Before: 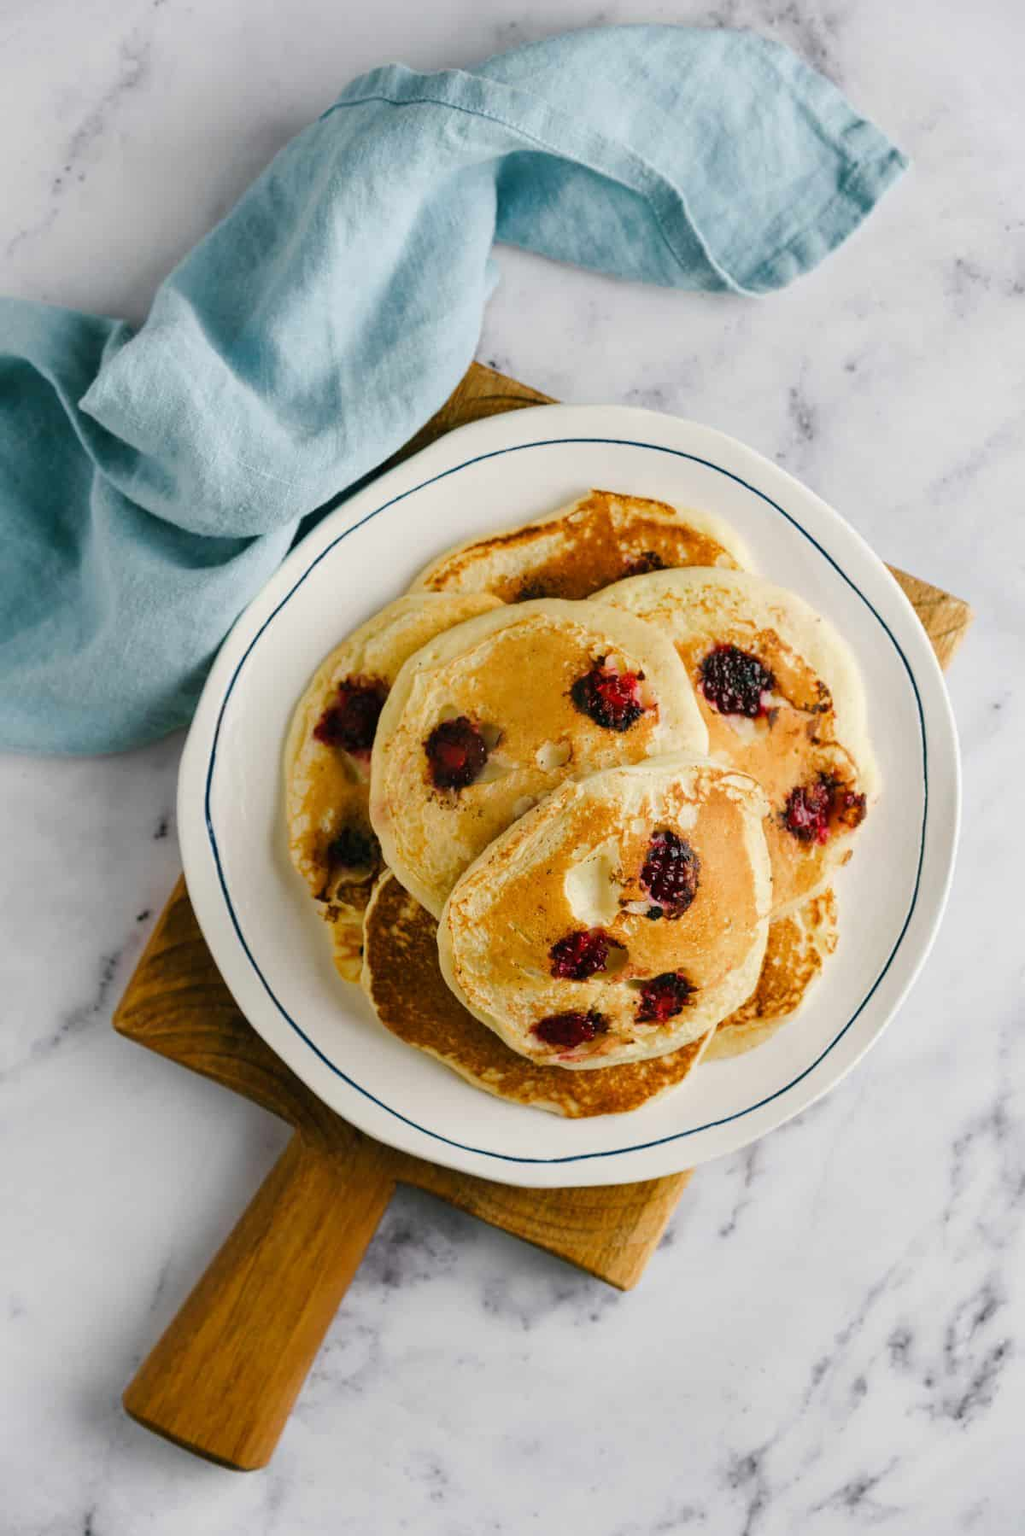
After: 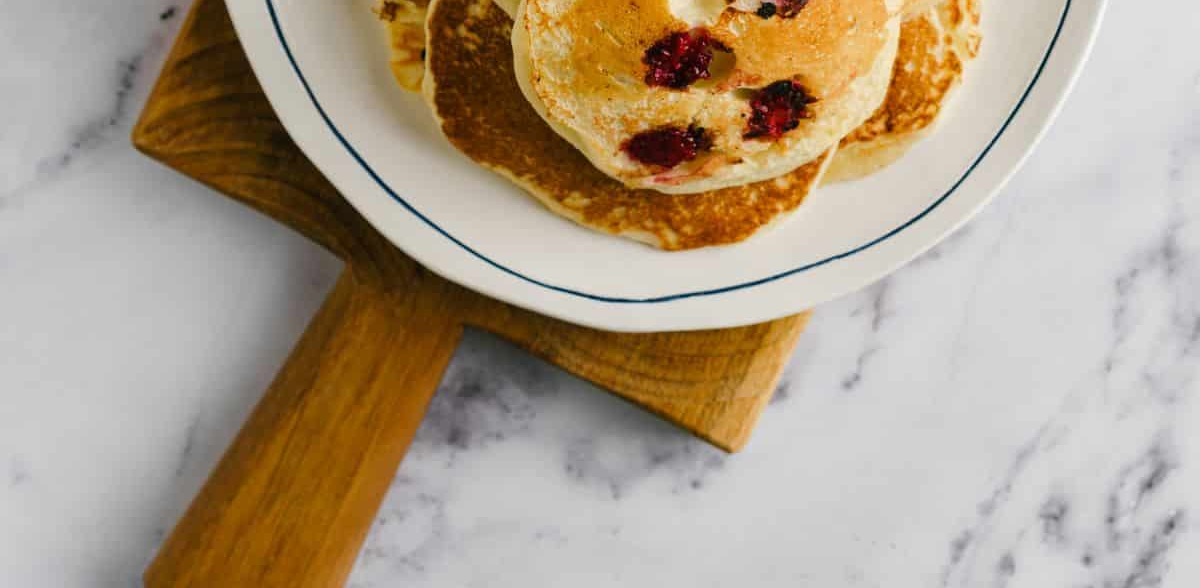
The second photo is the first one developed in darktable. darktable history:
crop and rotate: top 58.896%, bottom 8.406%
